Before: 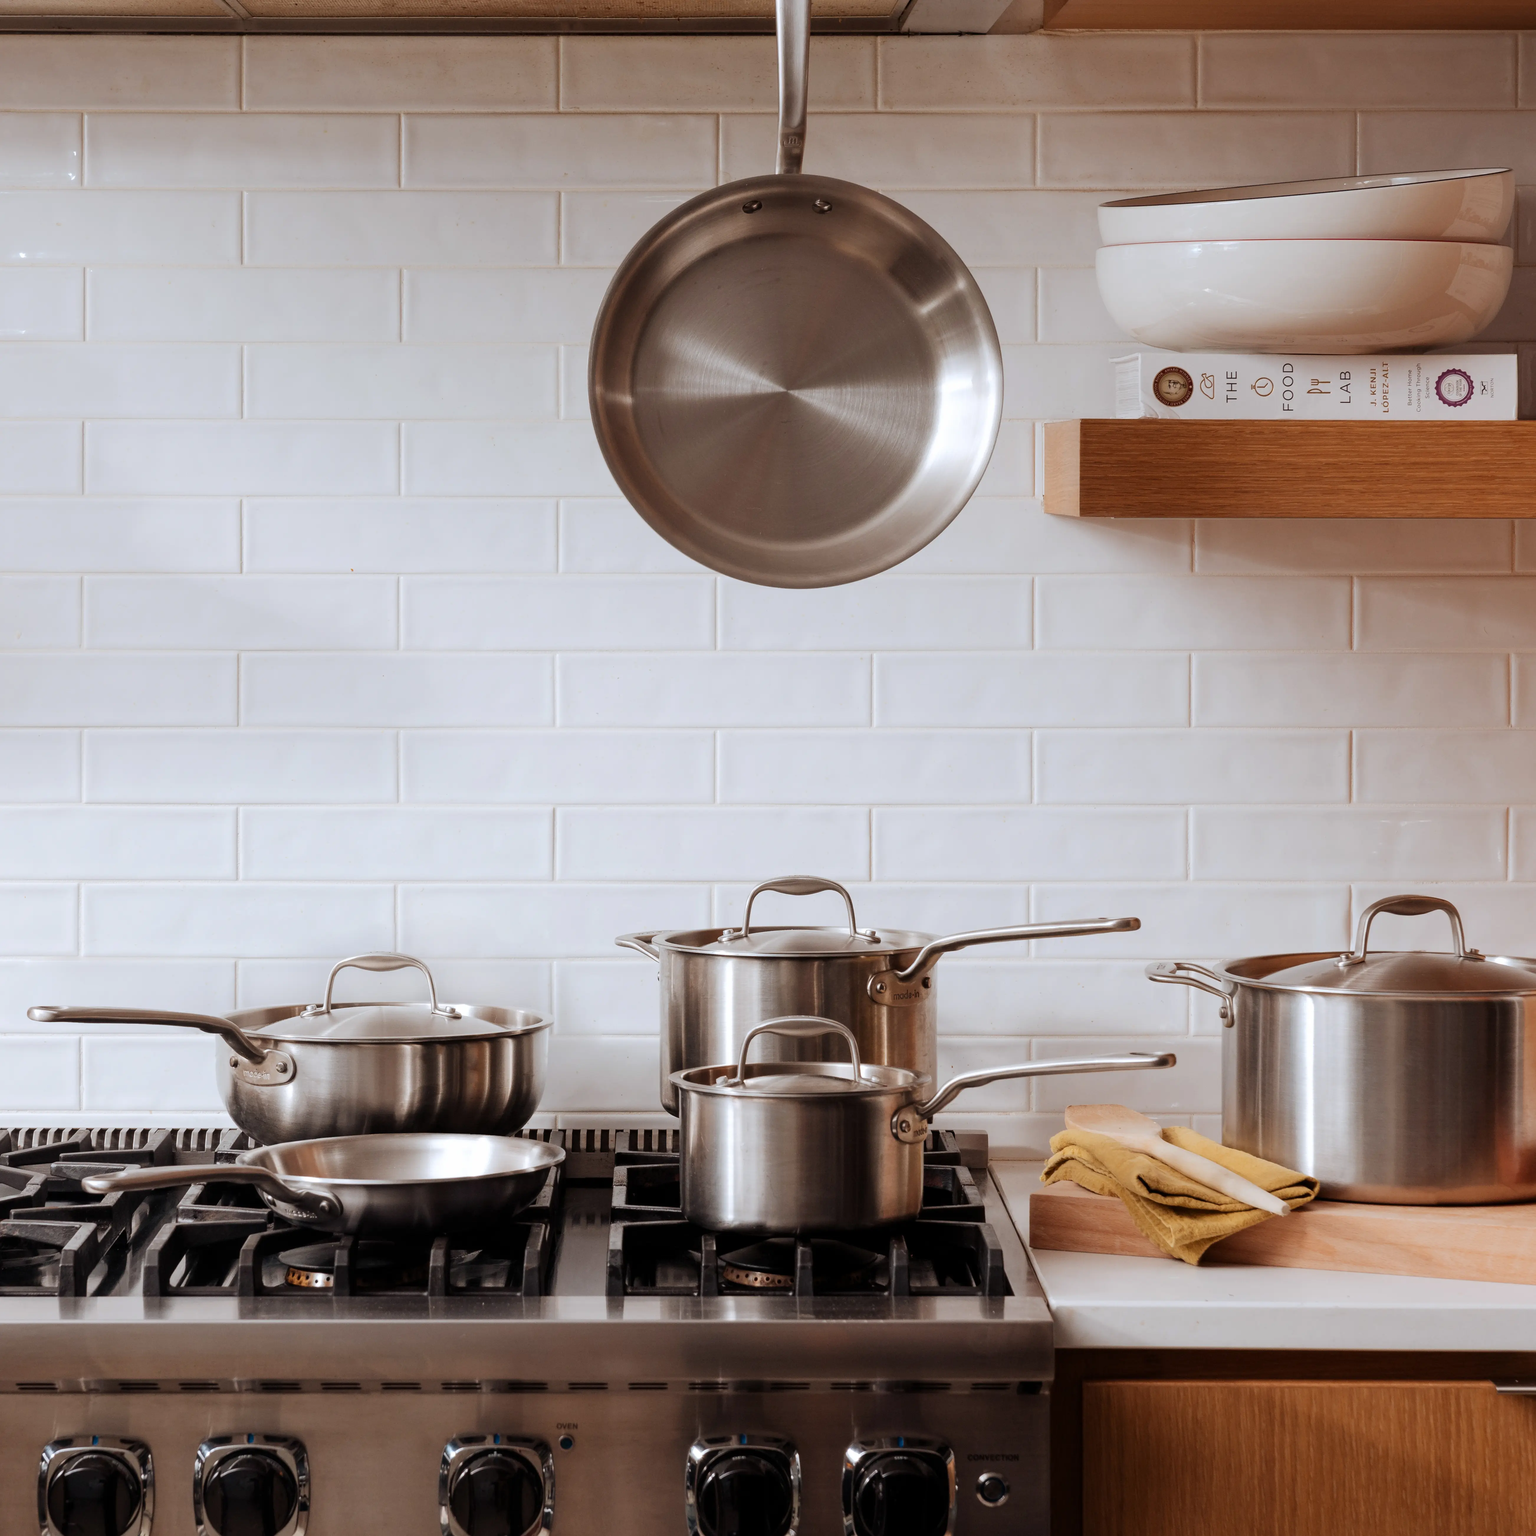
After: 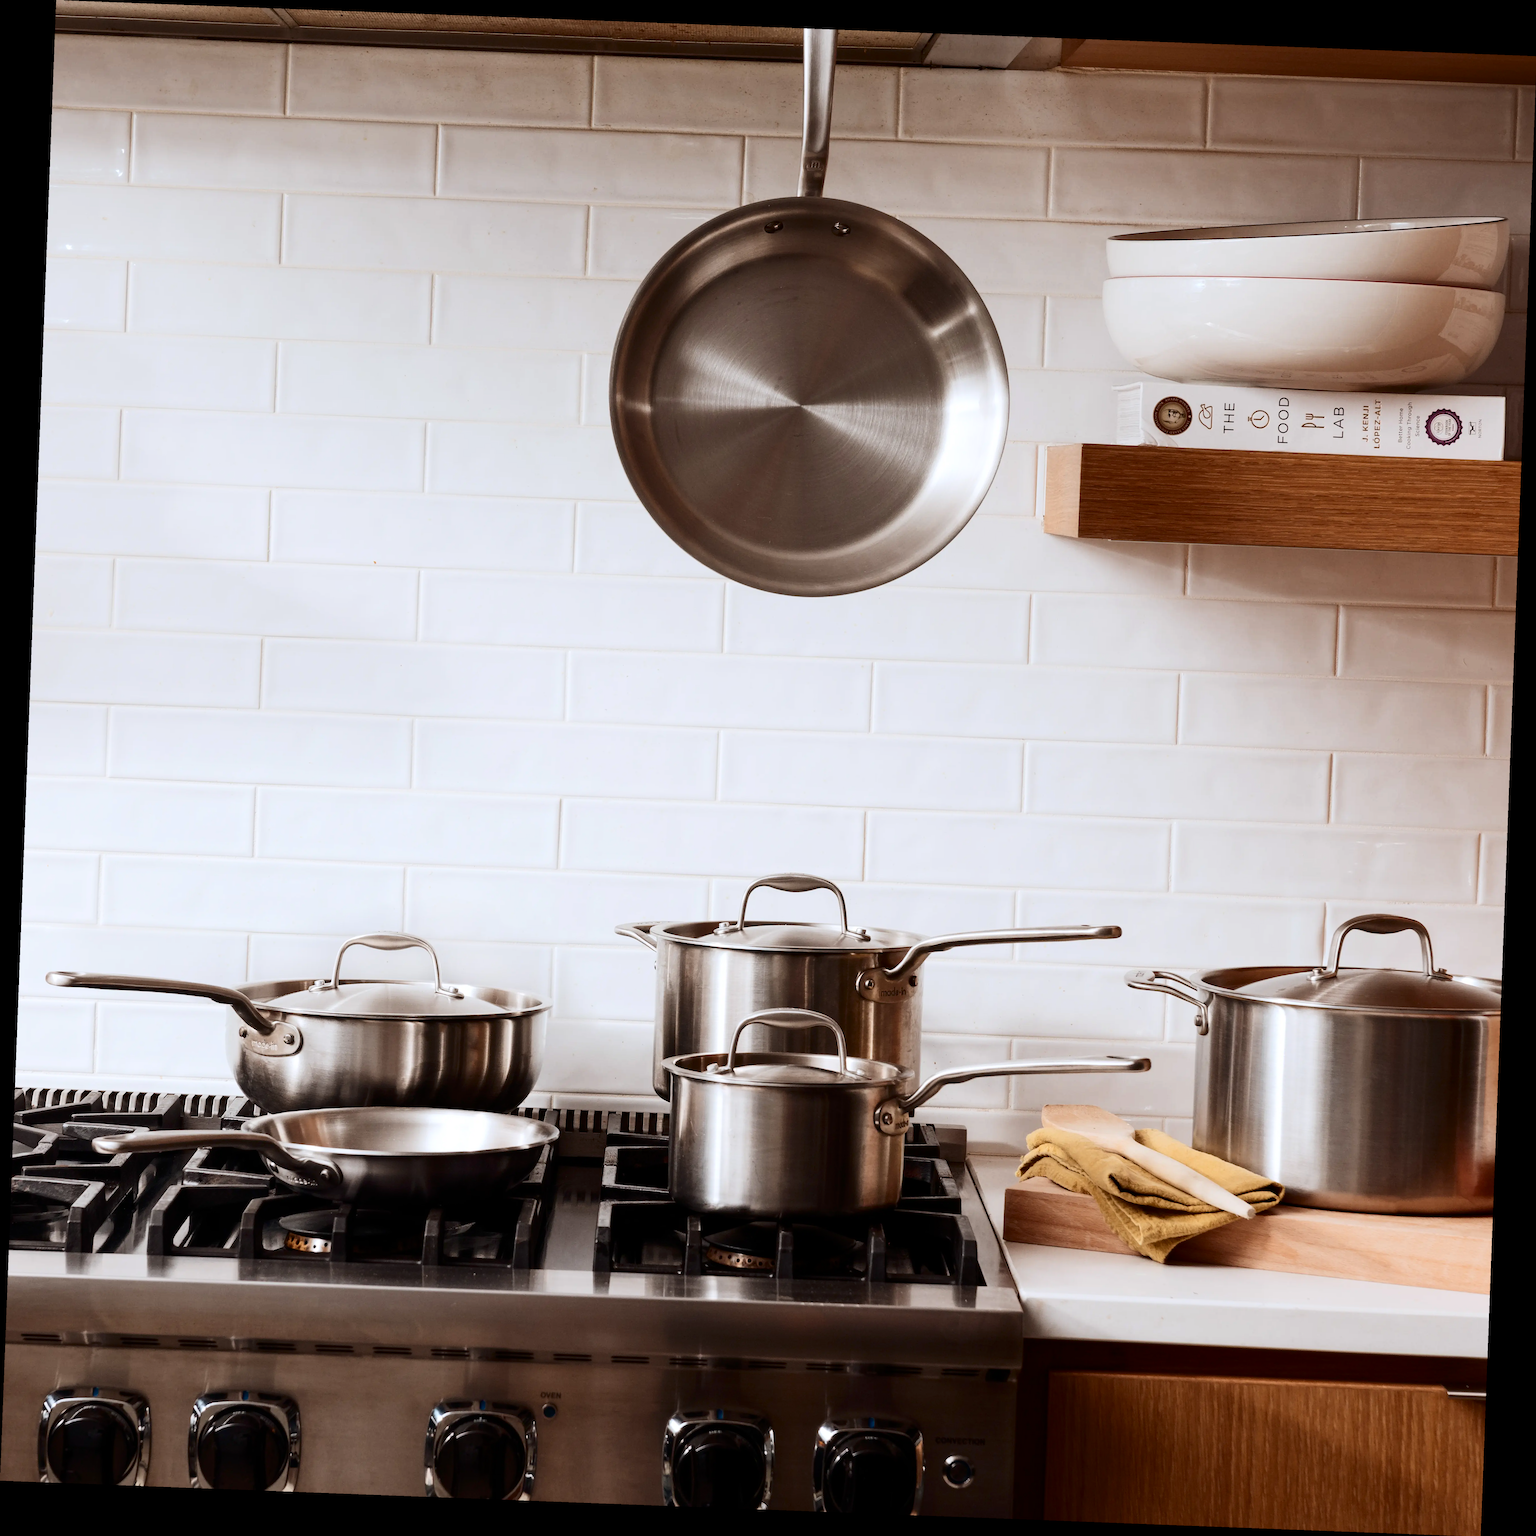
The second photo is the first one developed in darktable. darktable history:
rotate and perspective: rotation 2.17°, automatic cropping off
contrast brightness saturation: contrast 0.28
